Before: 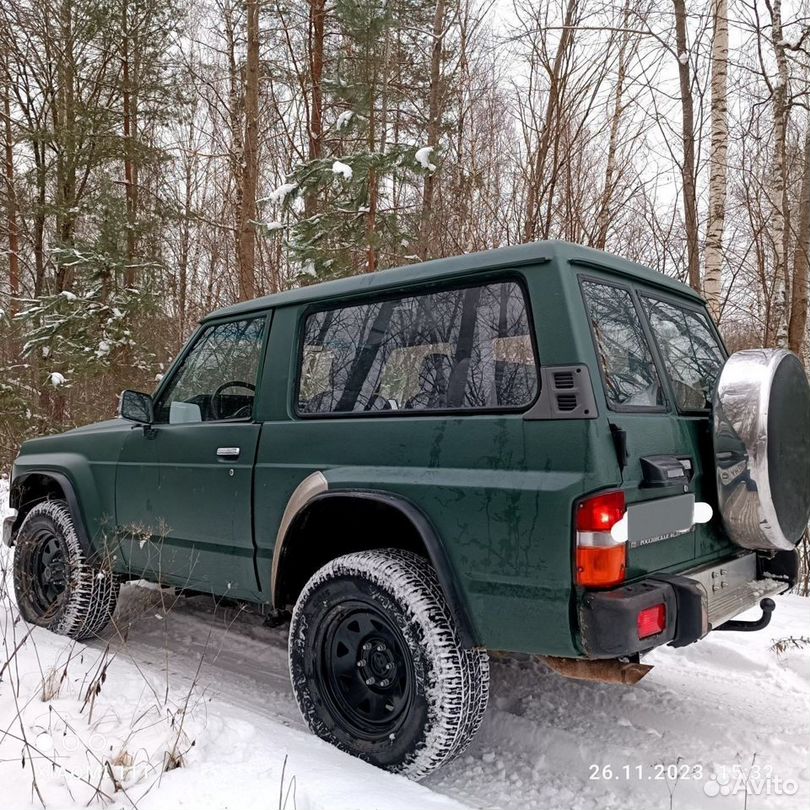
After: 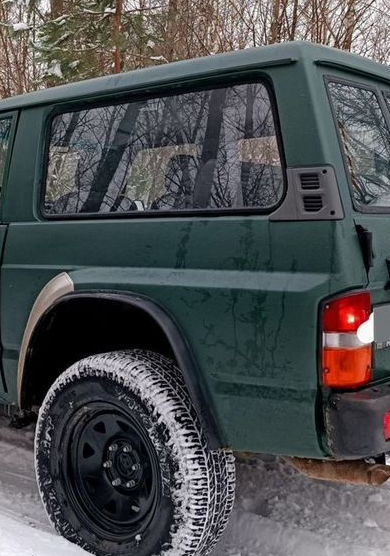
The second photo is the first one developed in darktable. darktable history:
crop: left 31.369%, top 24.672%, right 20.366%, bottom 6.601%
